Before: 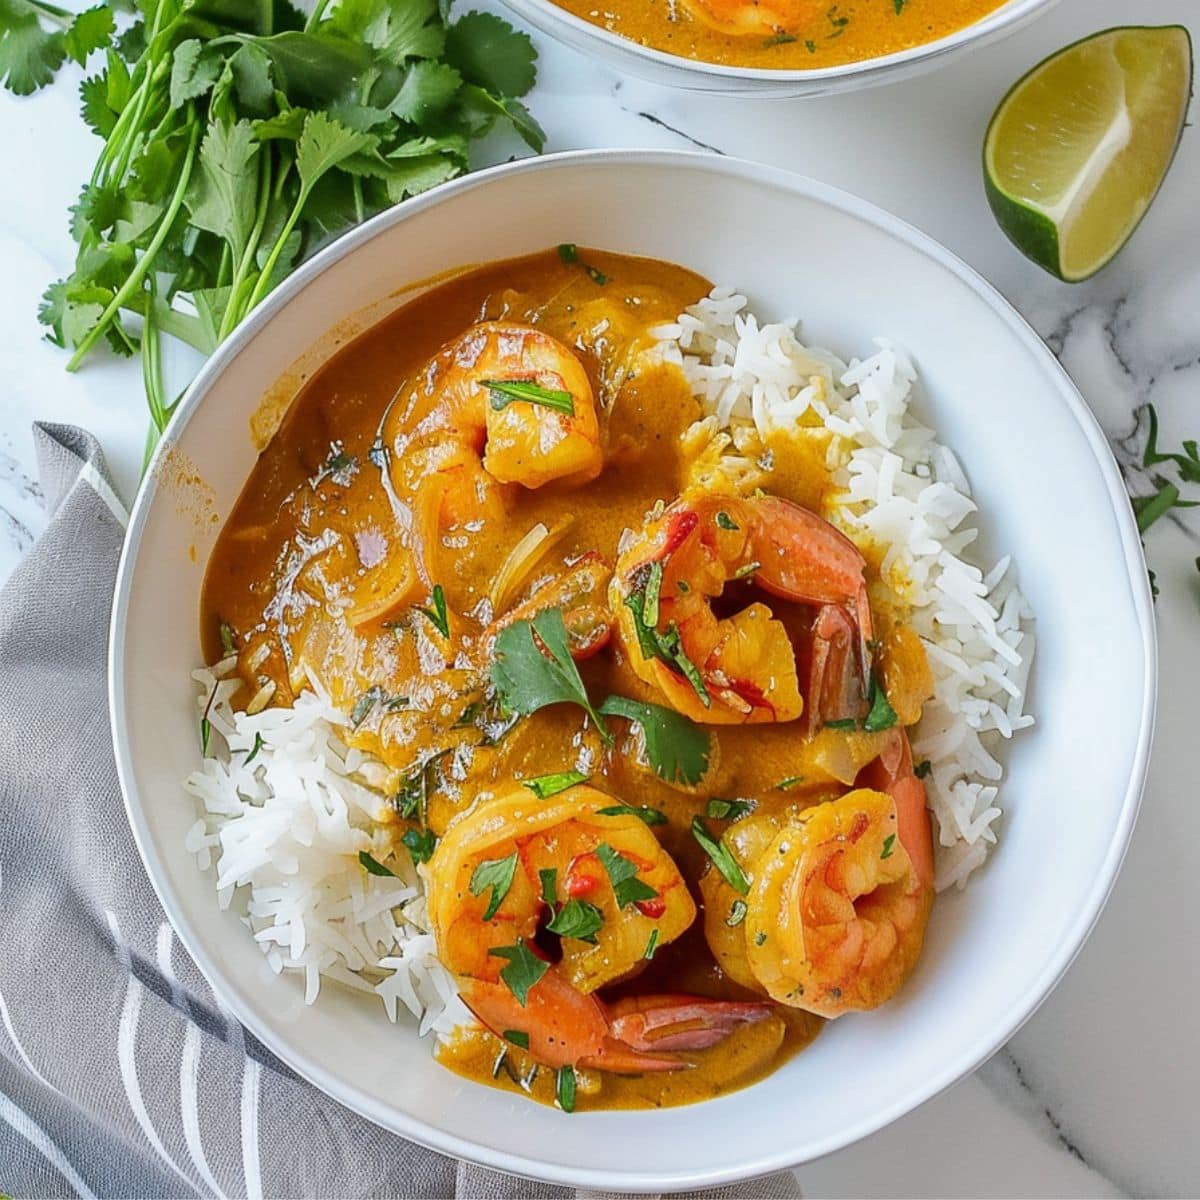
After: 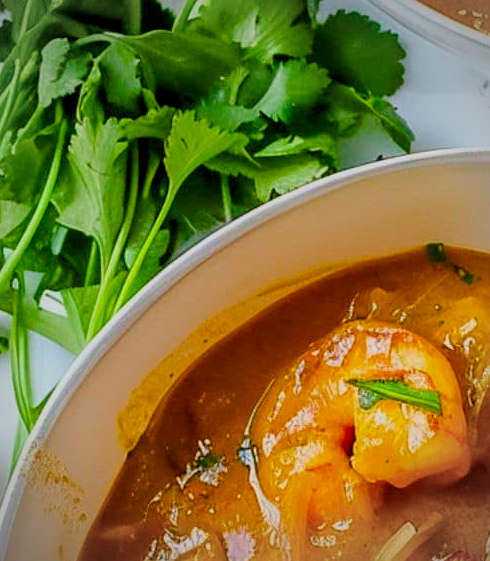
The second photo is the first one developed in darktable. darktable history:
crop and rotate: left 11.003%, top 0.106%, right 48.082%, bottom 53.111%
vignetting: fall-off radius 60.95%
color balance rgb: shadows lift › luminance -7.483%, shadows lift › chroma 2.429%, shadows lift › hue 162.81°, power › chroma 0.701%, power › hue 60°, linear chroma grading › global chroma 16.485%, perceptual saturation grading › global saturation 20%, perceptual saturation grading › highlights -24.877%, perceptual saturation grading › shadows 49.628%, global vibrance 9.718%
filmic rgb: black relative exposure -7.65 EV, white relative exposure 4.56 EV, hardness 3.61, color science v6 (2022)
local contrast: mode bilateral grid, contrast 28, coarseness 15, detail 115%, midtone range 0.2
exposure: compensate exposure bias true, compensate highlight preservation false
tone curve: curves: ch0 [(0.013, 0) (0.061, 0.068) (0.239, 0.256) (0.502, 0.505) (0.683, 0.676) (0.761, 0.773) (0.858, 0.858) (0.987, 0.945)]; ch1 [(0, 0) (0.172, 0.123) (0.304, 0.267) (0.414, 0.395) (0.472, 0.473) (0.502, 0.508) (0.521, 0.528) (0.583, 0.595) (0.654, 0.673) (0.728, 0.761) (1, 1)]; ch2 [(0, 0) (0.411, 0.424) (0.485, 0.476) (0.502, 0.502) (0.553, 0.557) (0.57, 0.576) (1, 1)], color space Lab, independent channels, preserve colors none
color correction: highlights a* 0.924, highlights b* 2.79, saturation 1.06
